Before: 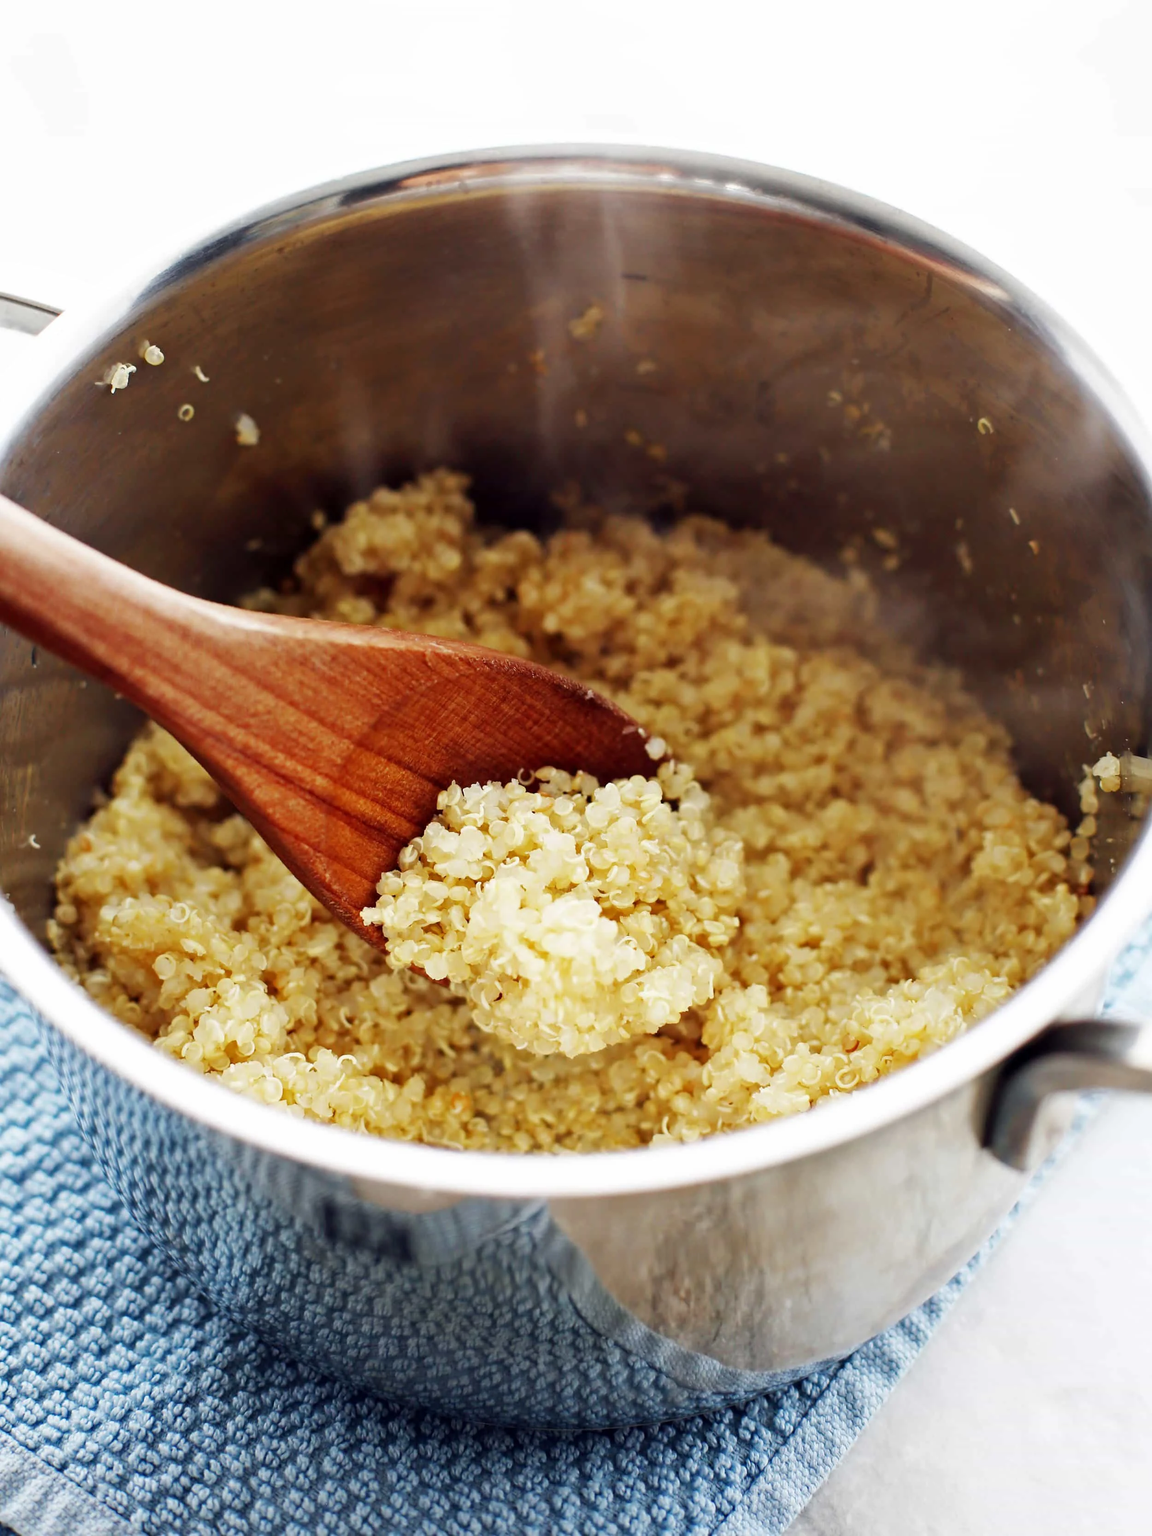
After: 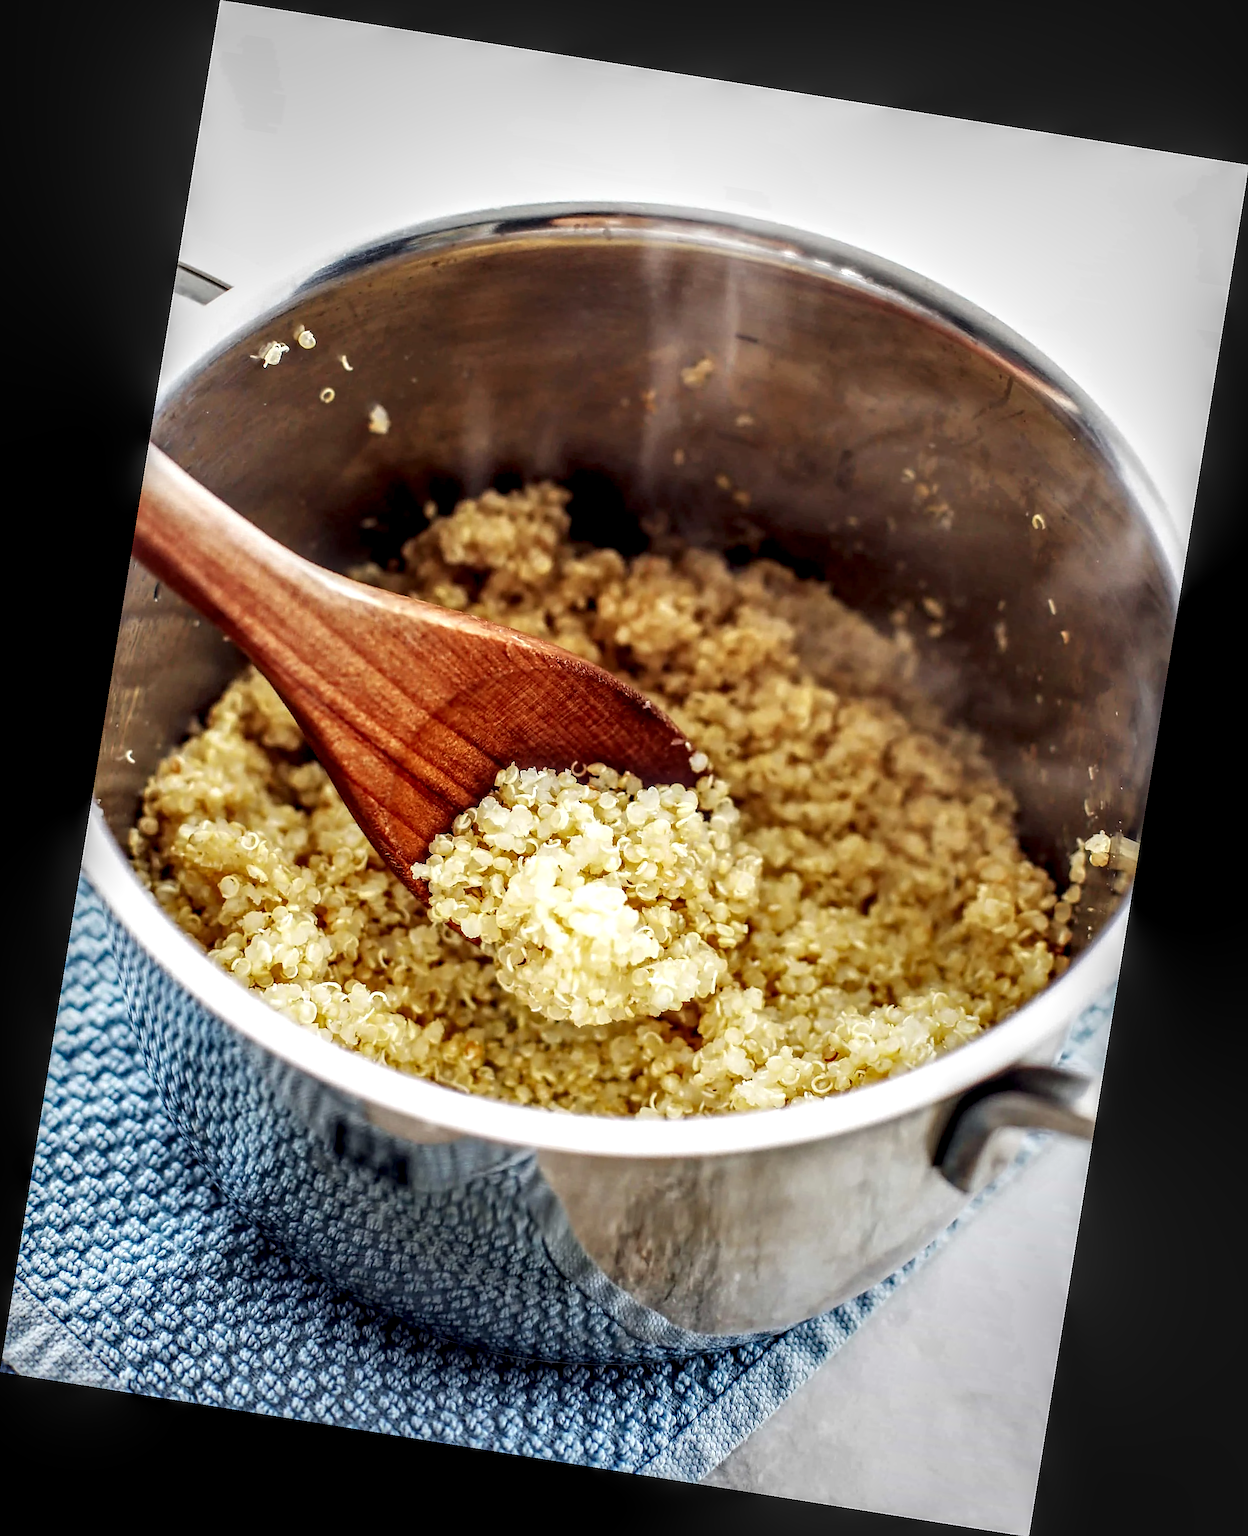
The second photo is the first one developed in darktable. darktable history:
sharpen: on, module defaults
rotate and perspective: rotation 9.12°, automatic cropping off
local contrast: highlights 0%, shadows 0%, detail 182%
